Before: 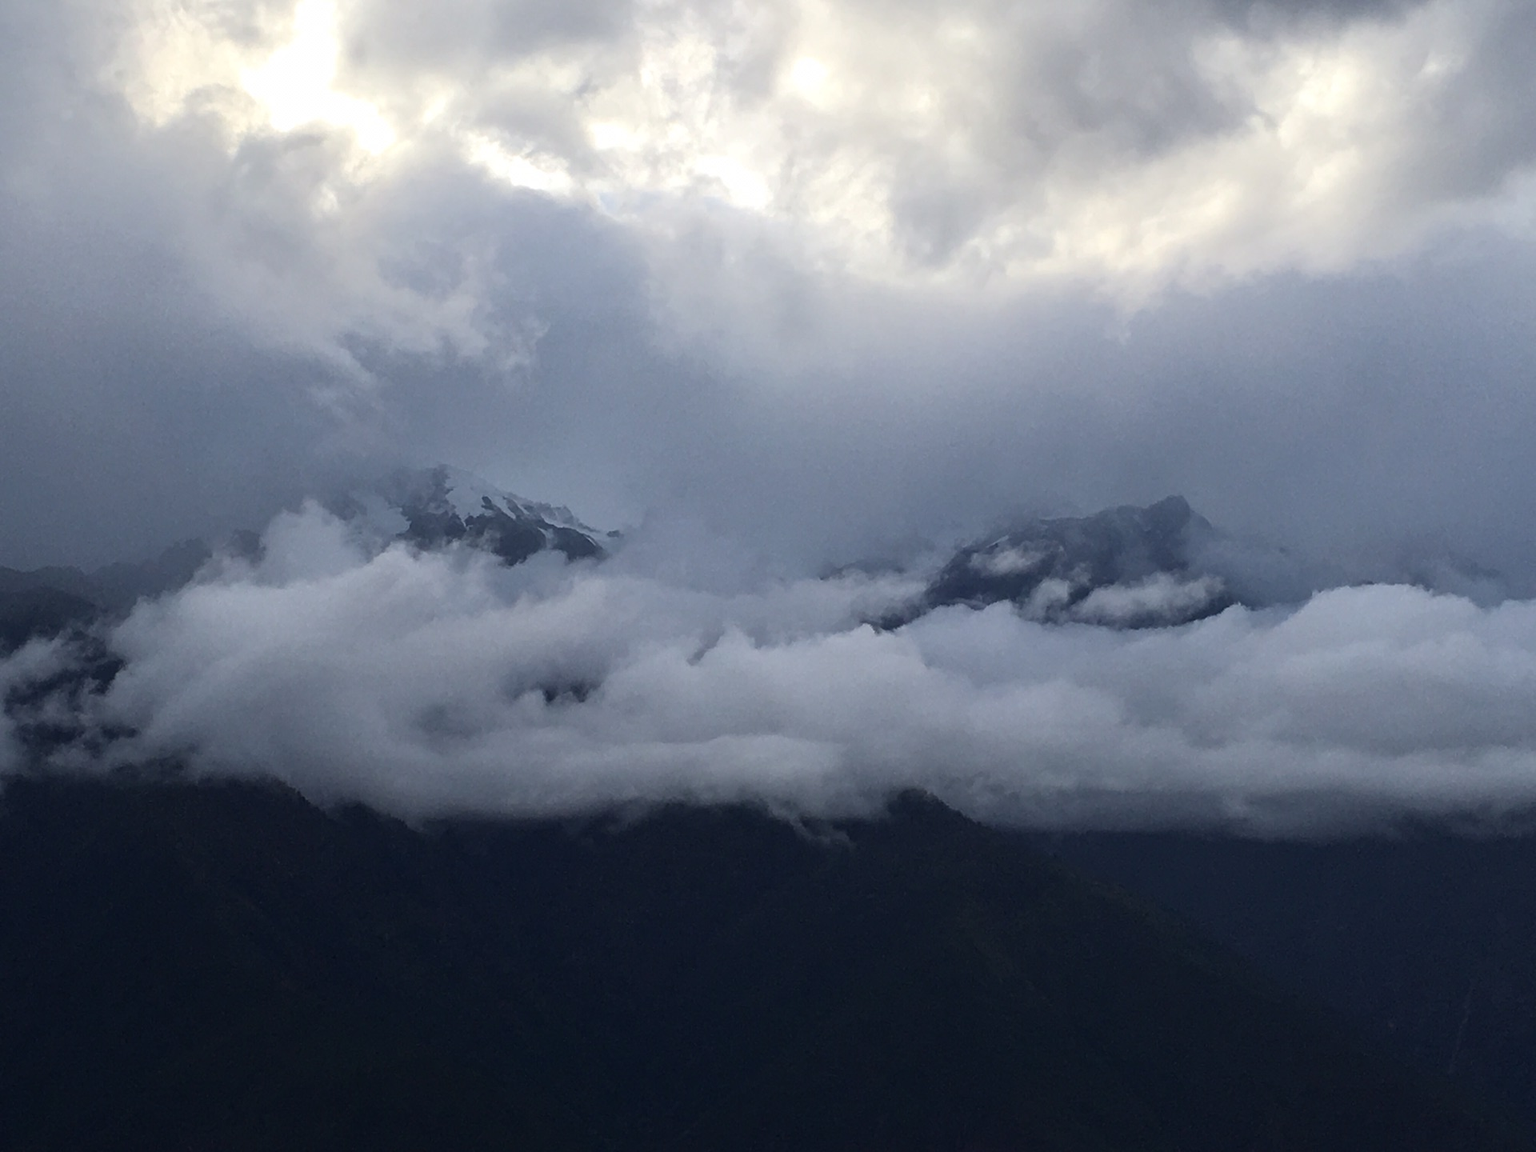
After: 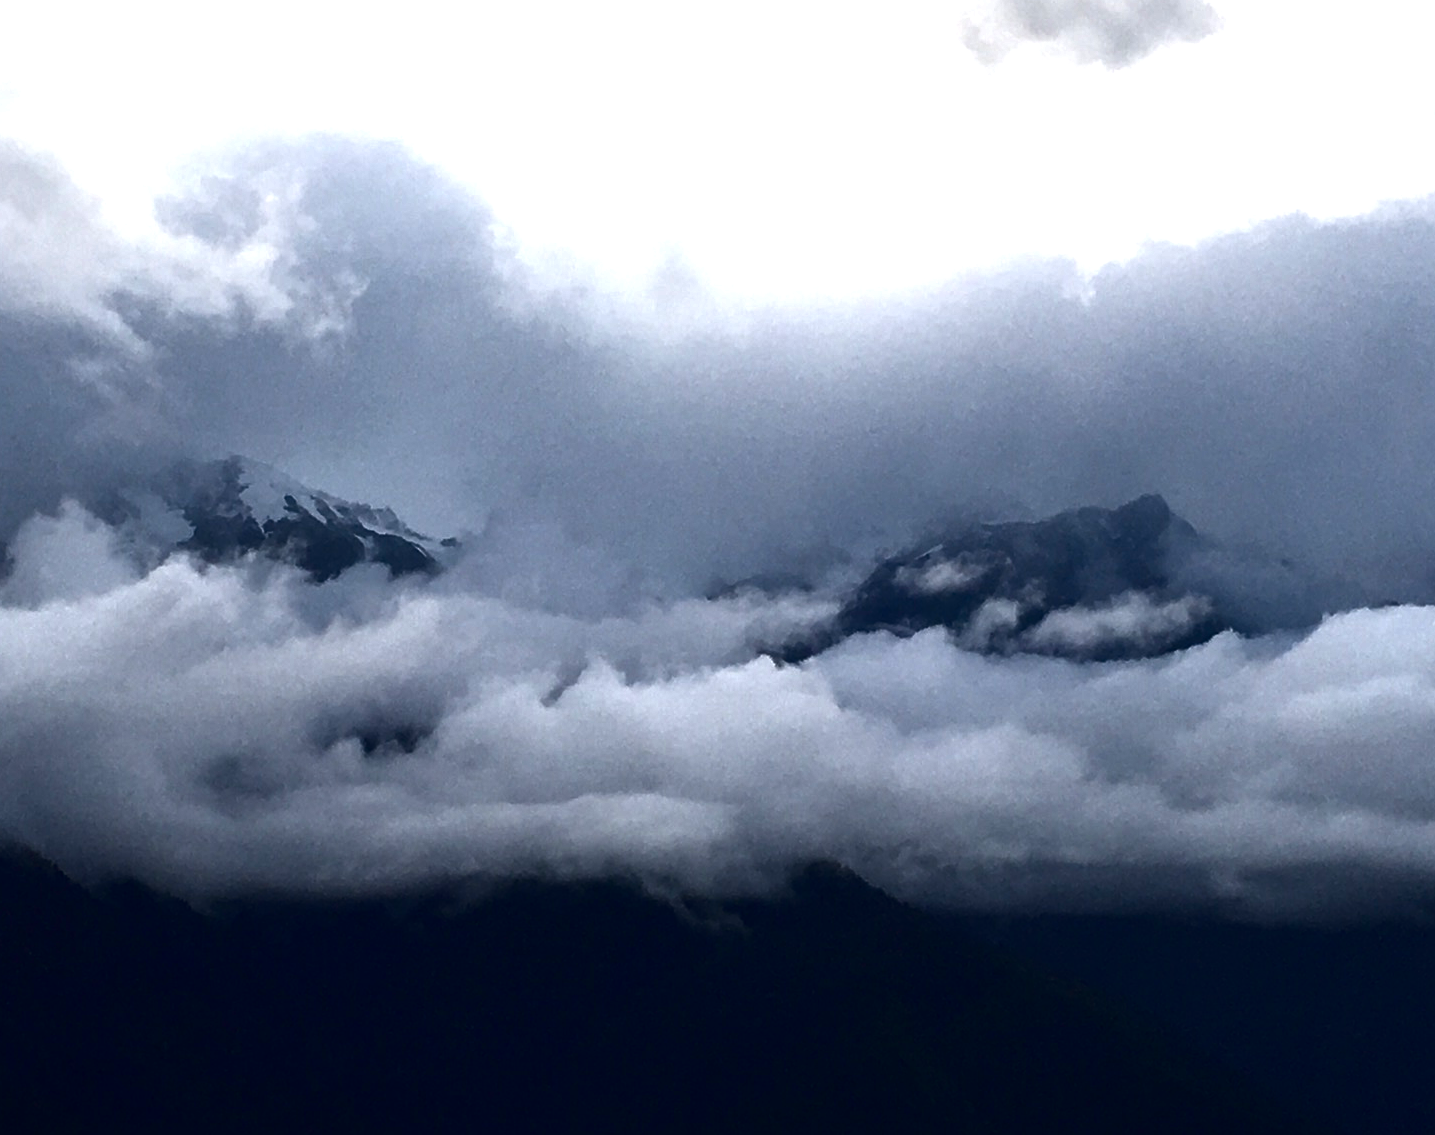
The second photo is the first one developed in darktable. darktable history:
contrast brightness saturation: brightness -0.536
exposure: black level correction 0, exposure 1.124 EV, compensate exposure bias true, compensate highlight preservation false
crop: left 16.597%, top 8.707%, right 8.638%, bottom 12.421%
